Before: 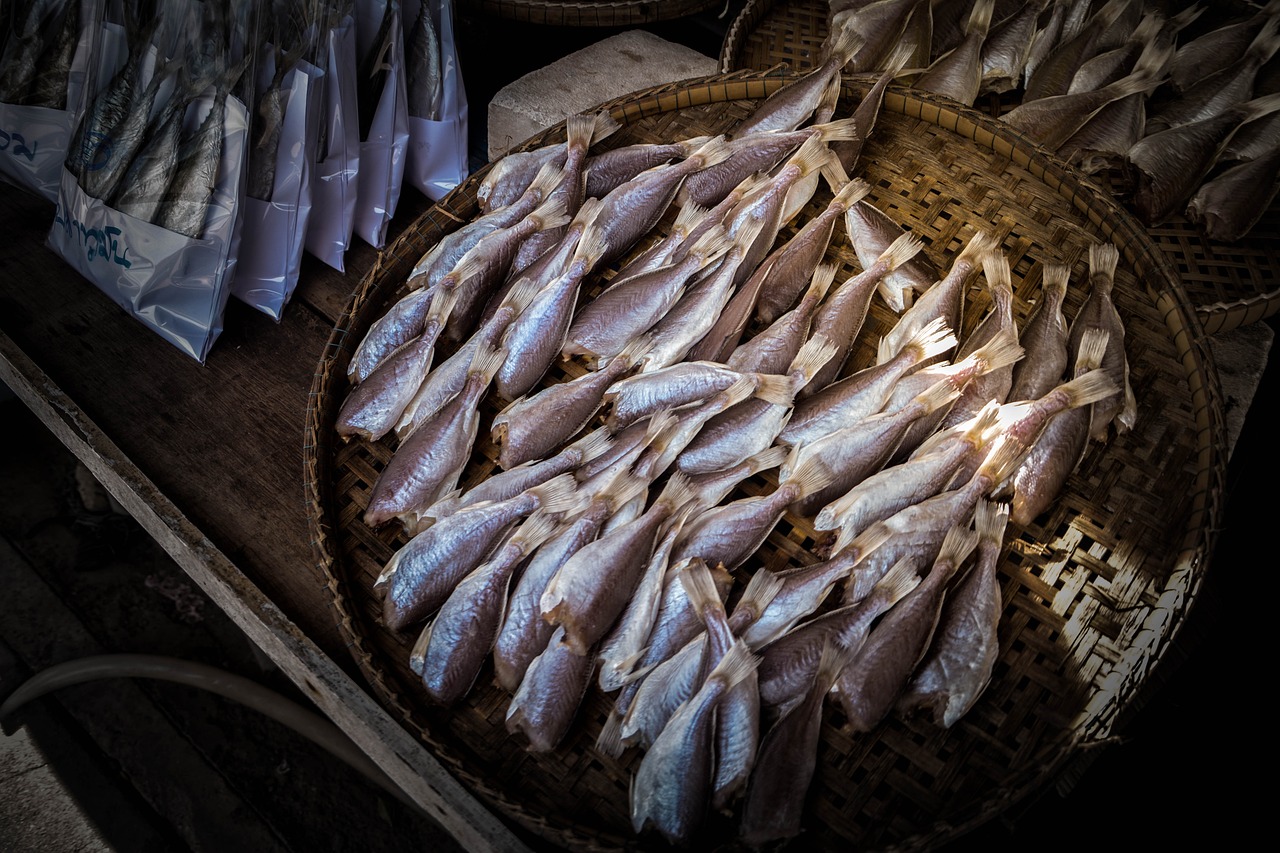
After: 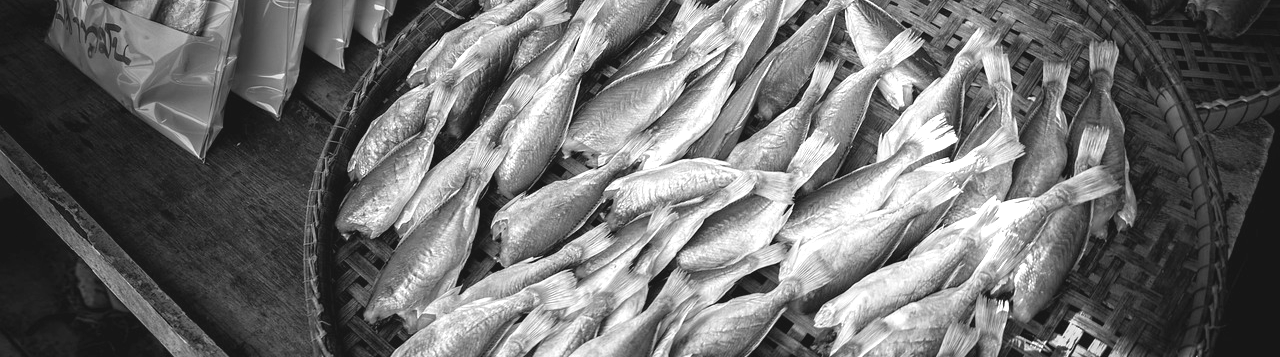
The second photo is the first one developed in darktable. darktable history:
contrast brightness saturation: contrast -0.1, brightness 0.05, saturation 0.08
crop and rotate: top 23.84%, bottom 34.294%
exposure: black level correction 0, exposure 1 EV, compensate exposure bias true, compensate highlight preservation false
monochrome: a 32, b 64, size 2.3
